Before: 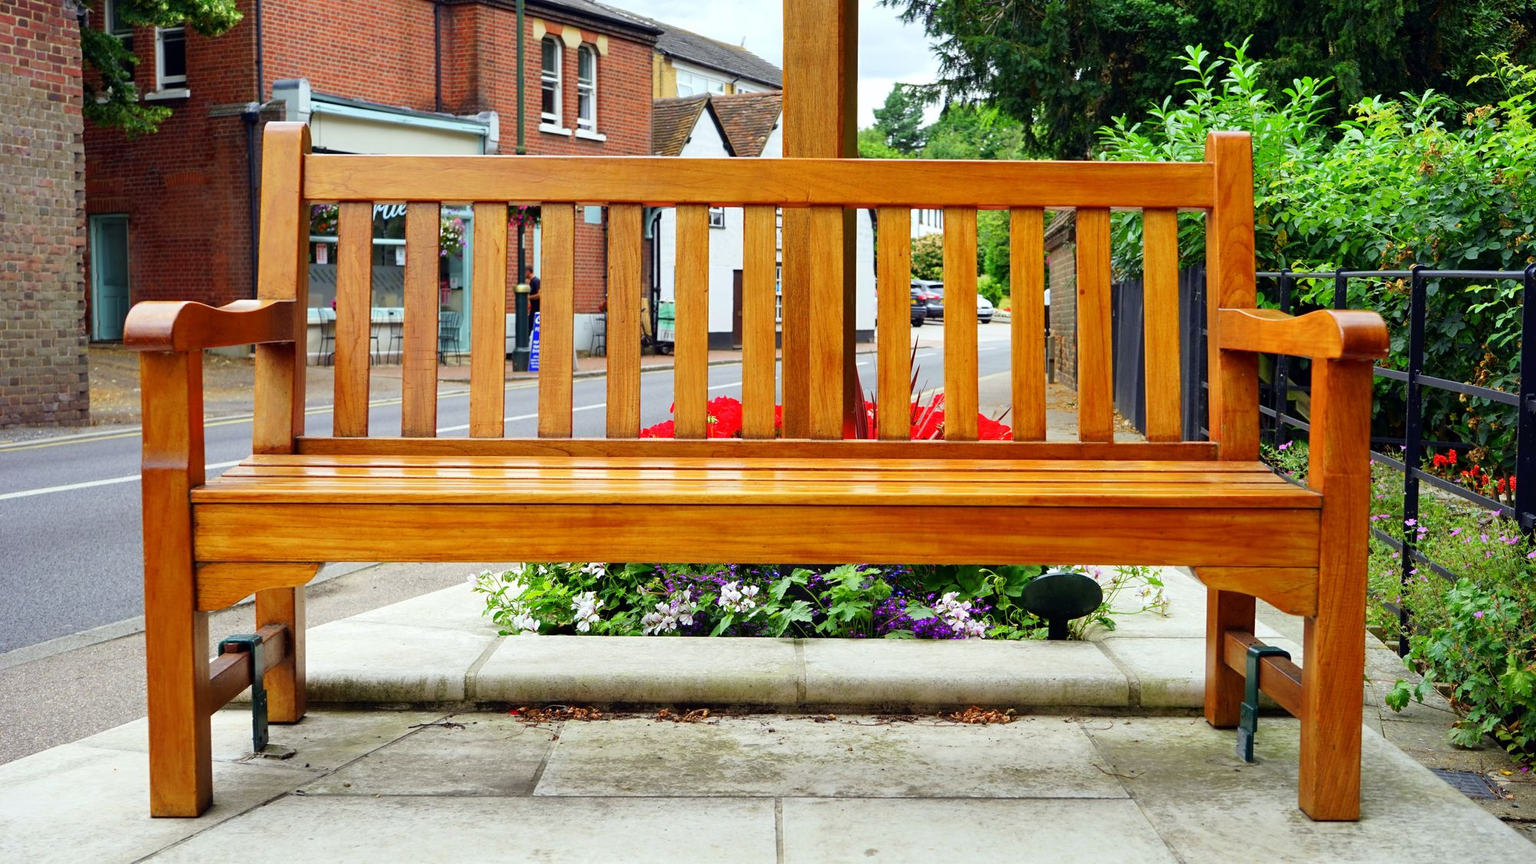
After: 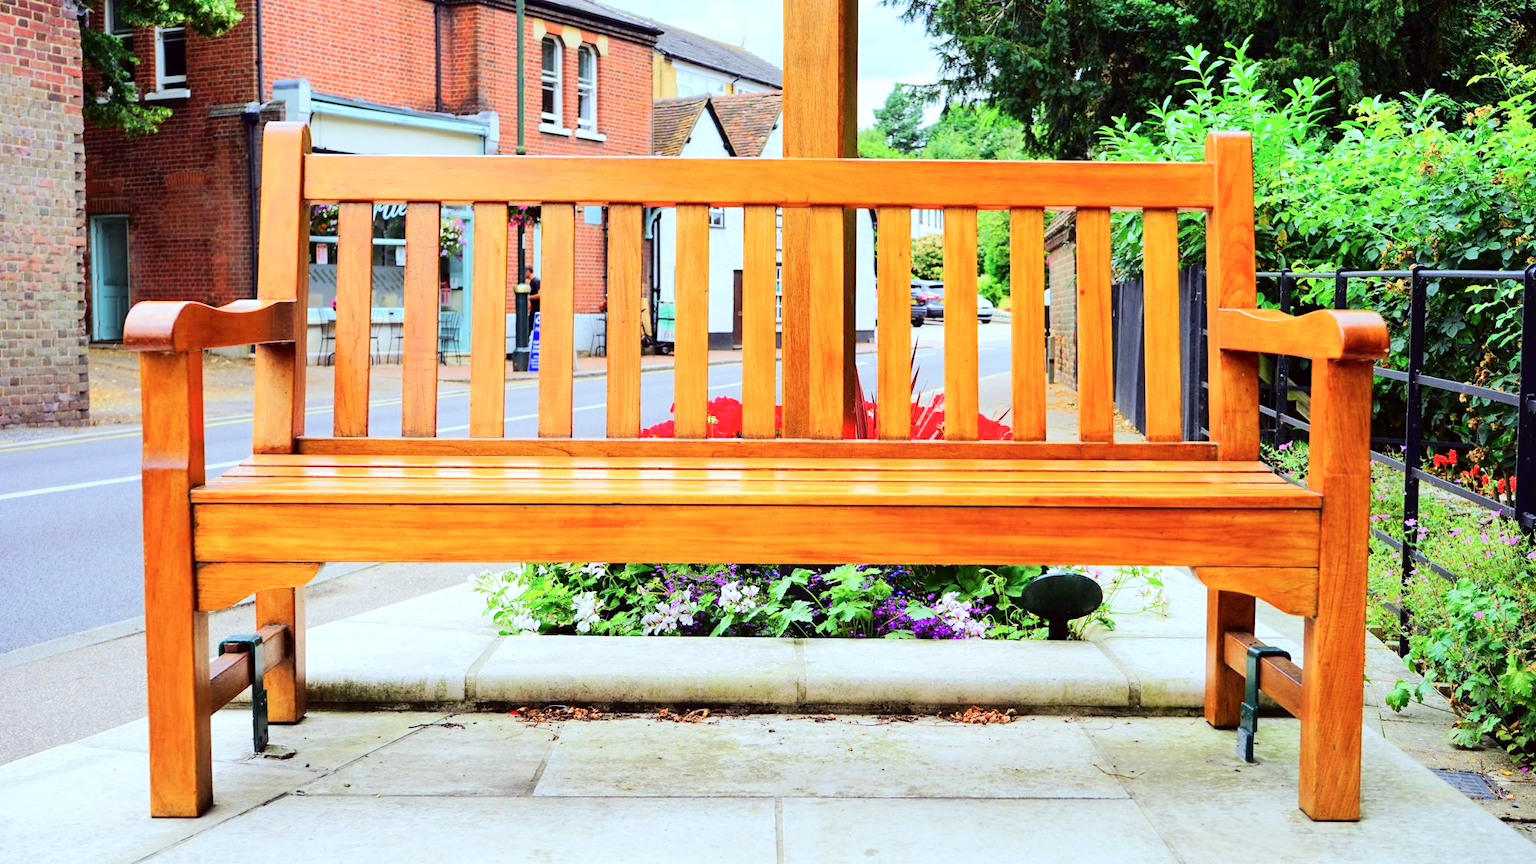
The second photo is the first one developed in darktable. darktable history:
tone equalizer: -7 EV 0.154 EV, -6 EV 0.635 EV, -5 EV 1.18 EV, -4 EV 1.33 EV, -3 EV 1.18 EV, -2 EV 0.6 EV, -1 EV 0.159 EV, edges refinement/feathering 500, mask exposure compensation -1.57 EV, preserve details no
color correction: highlights a* -2.79, highlights b* -2.14, shadows a* 2.17, shadows b* 2.71
color calibration: illuminant as shot in camera, x 0.358, y 0.373, temperature 4628.91 K, saturation algorithm version 1 (2020)
